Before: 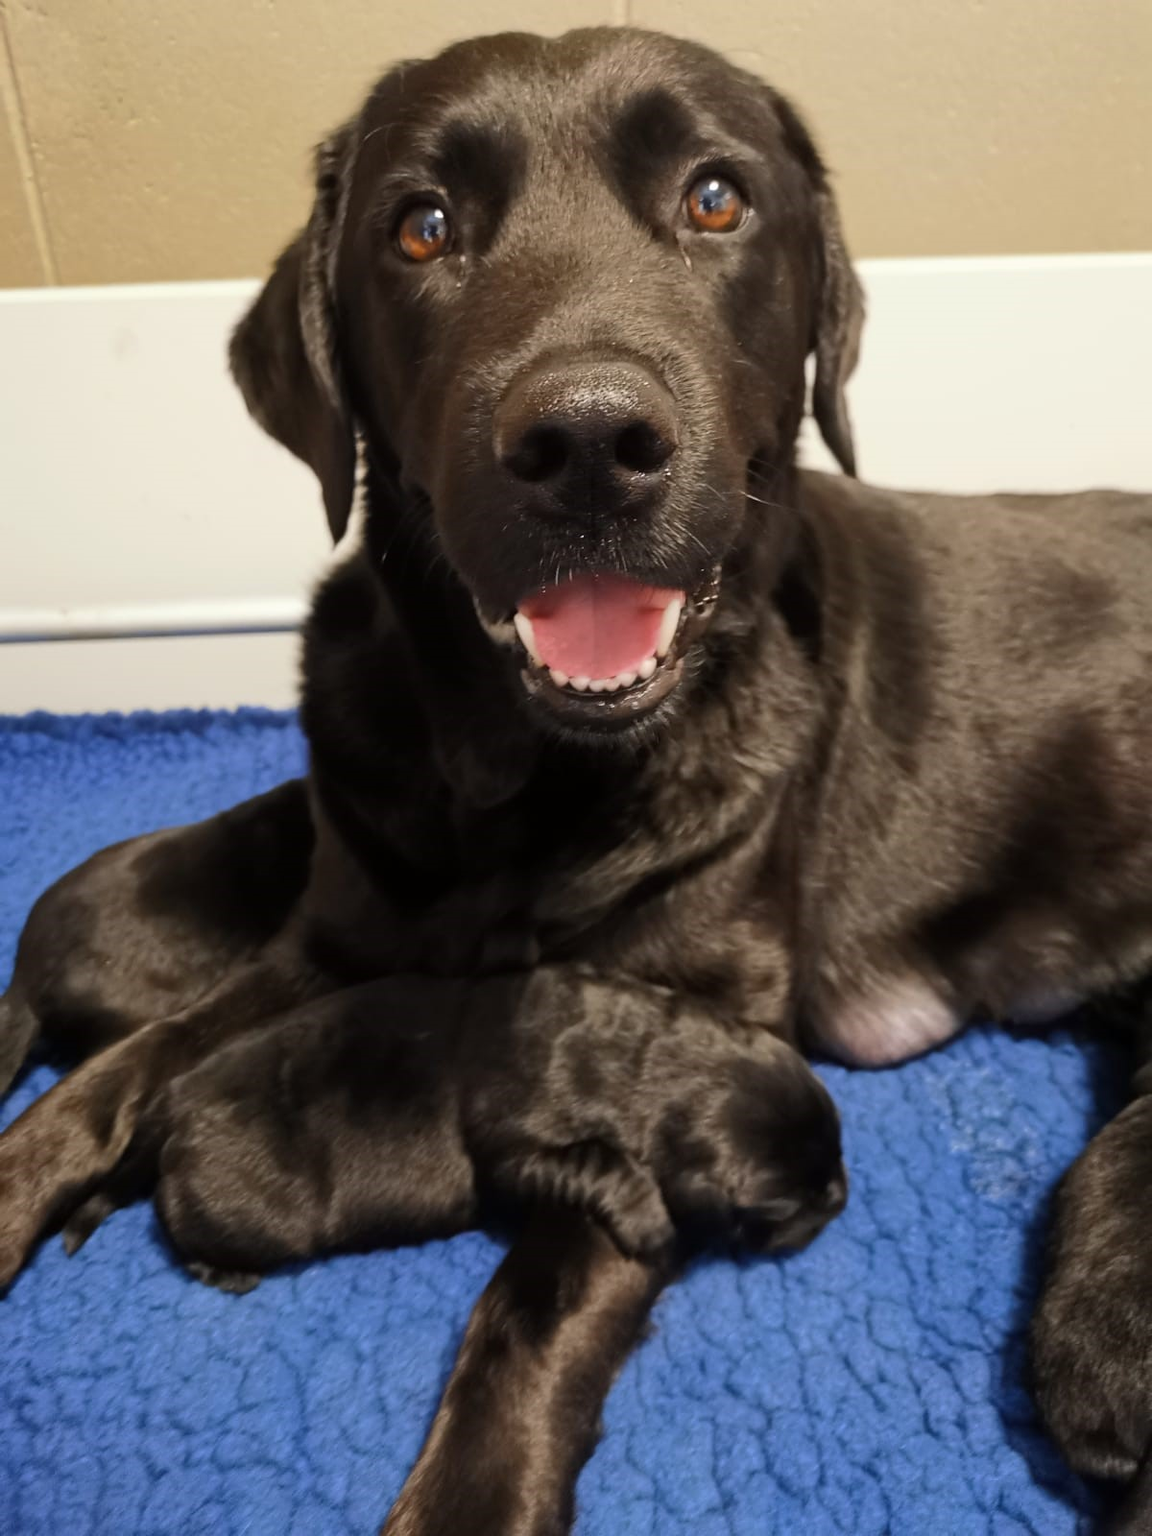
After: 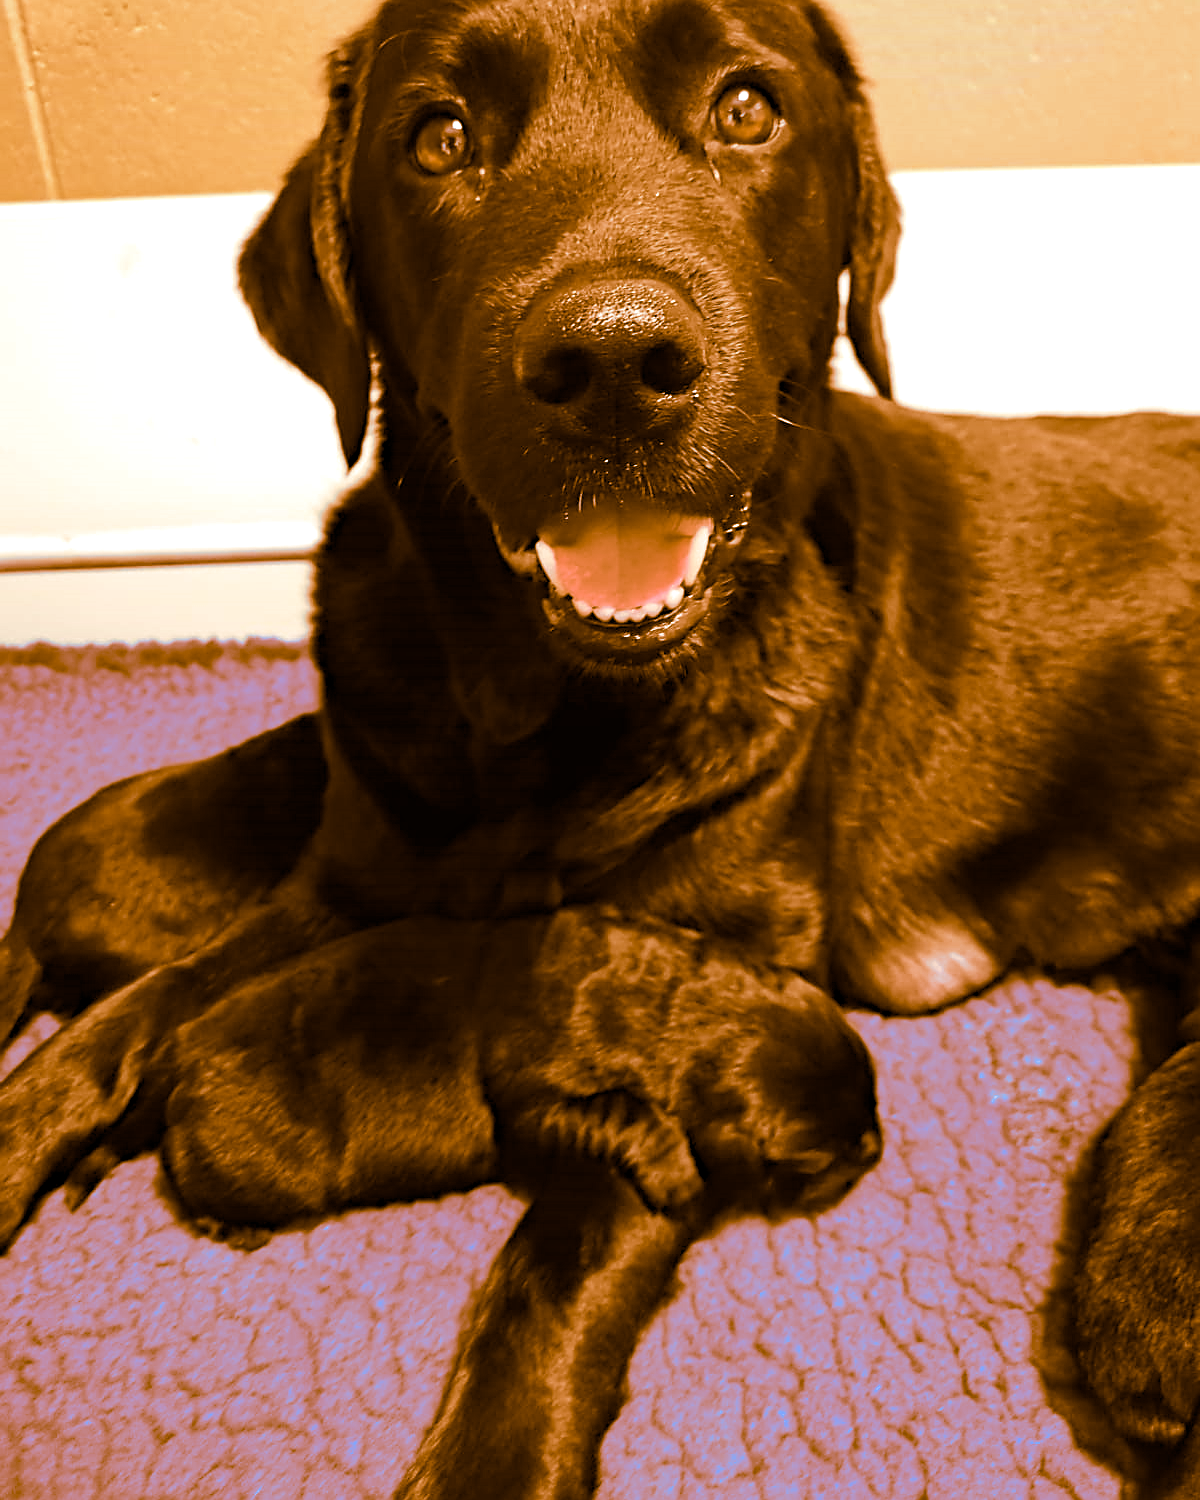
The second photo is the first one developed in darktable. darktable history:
sharpen: on, module defaults
split-toning: shadows › hue 26°, shadows › saturation 0.92, highlights › hue 40°, highlights › saturation 0.92, balance -63, compress 0%
exposure: black level correction 0, exposure 0.5 EV, compensate exposure bias true, compensate highlight preservation false
crop and rotate: top 6.25%
haze removal: strength 0.29, distance 0.25, compatibility mode true, adaptive false
